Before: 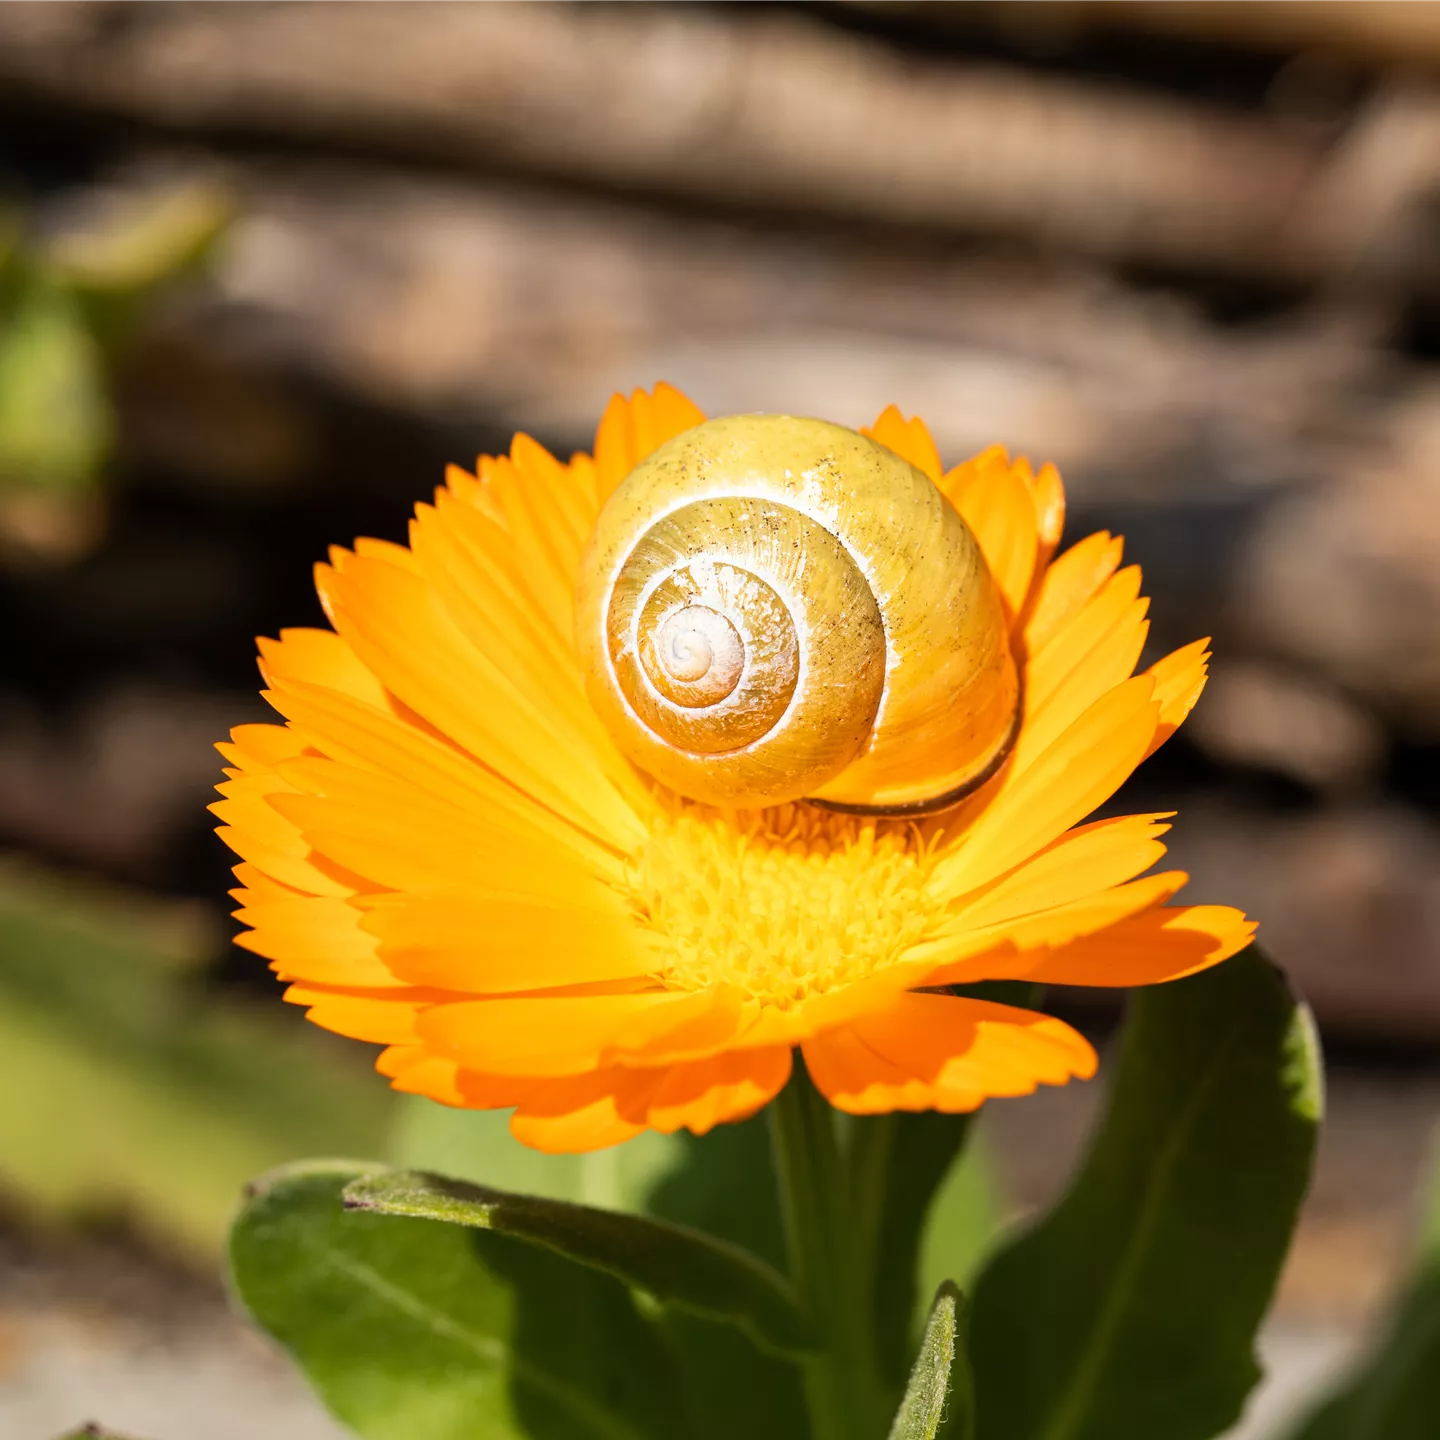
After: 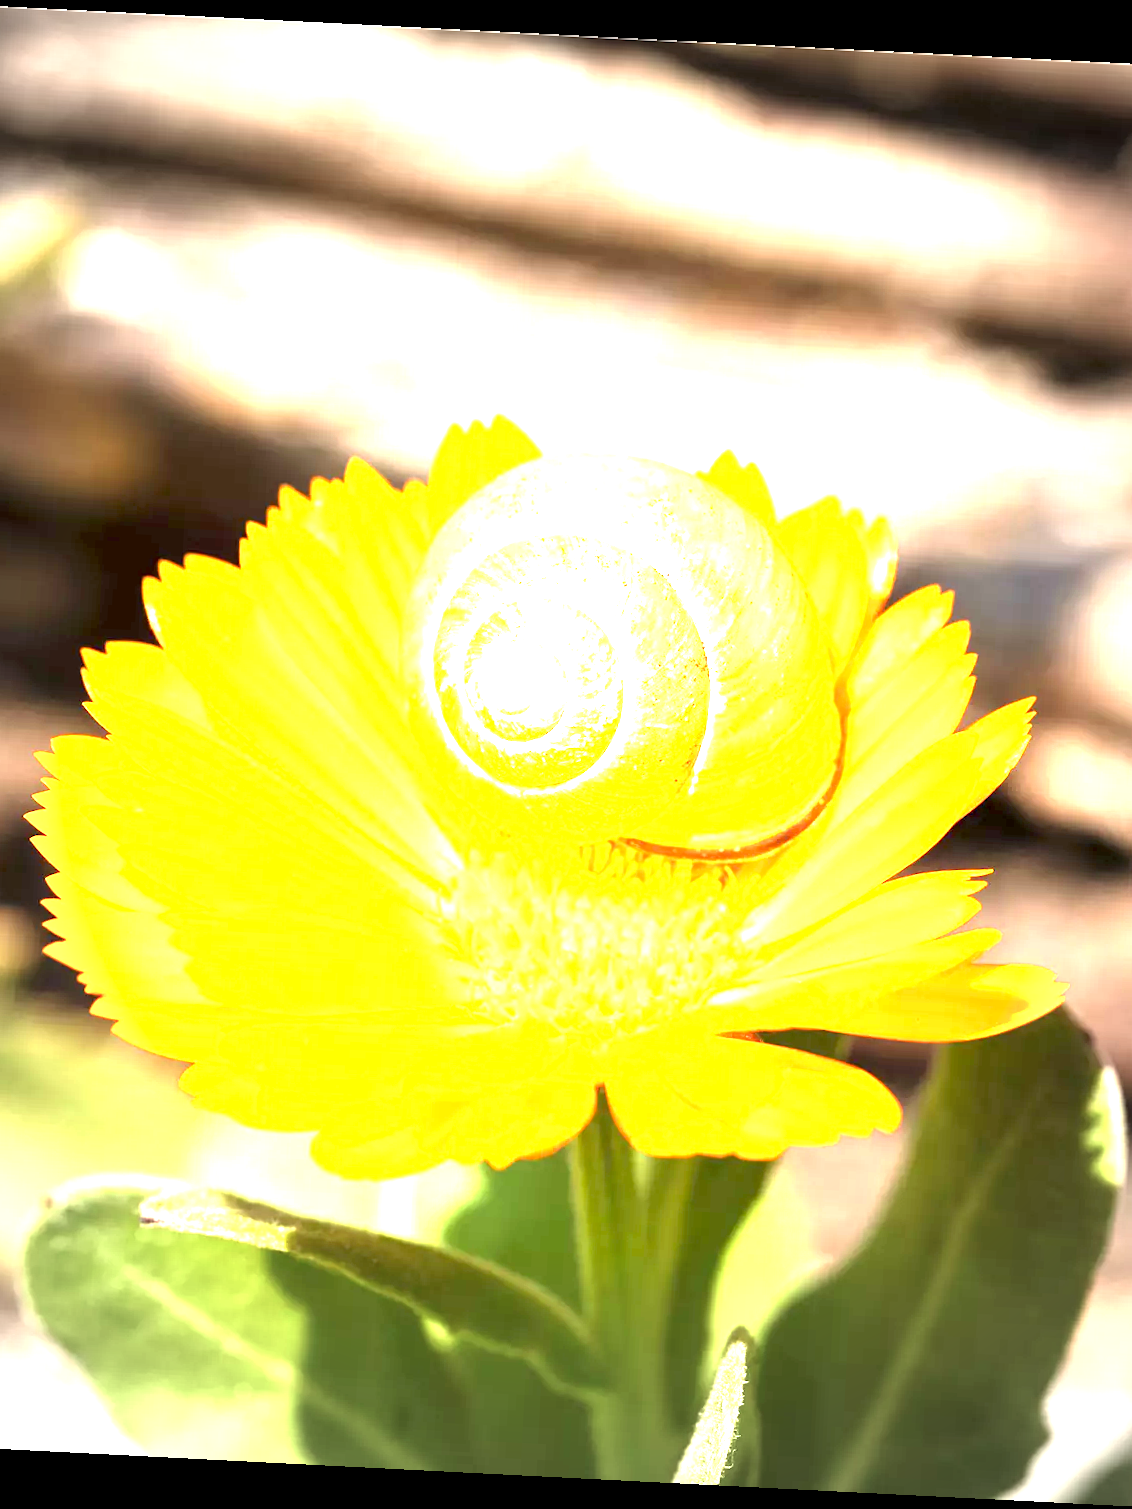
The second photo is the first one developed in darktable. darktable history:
exposure: exposure 3.03 EV, compensate highlight preservation false
crop and rotate: angle -2.91°, left 14.23%, top 0.039%, right 10.842%, bottom 0.091%
vignetting: fall-off start 67.26%, width/height ratio 1.018
